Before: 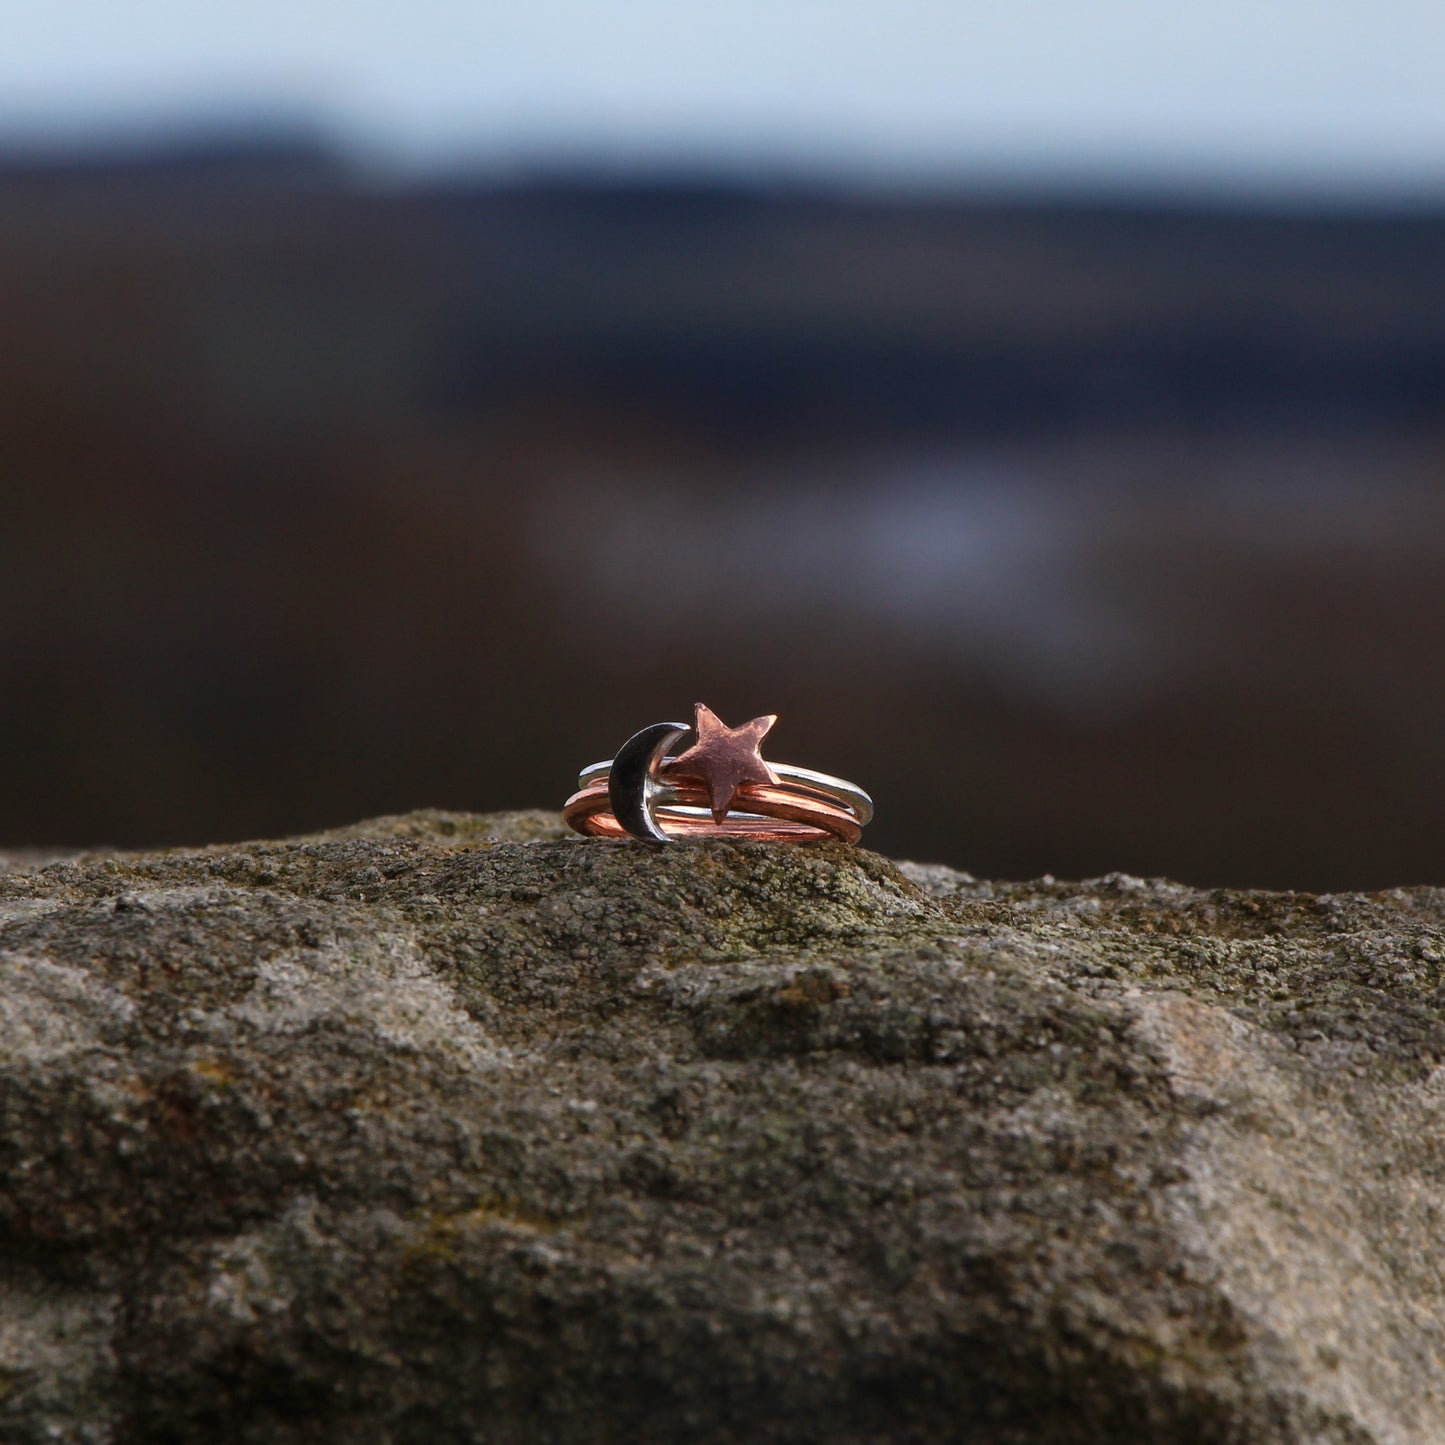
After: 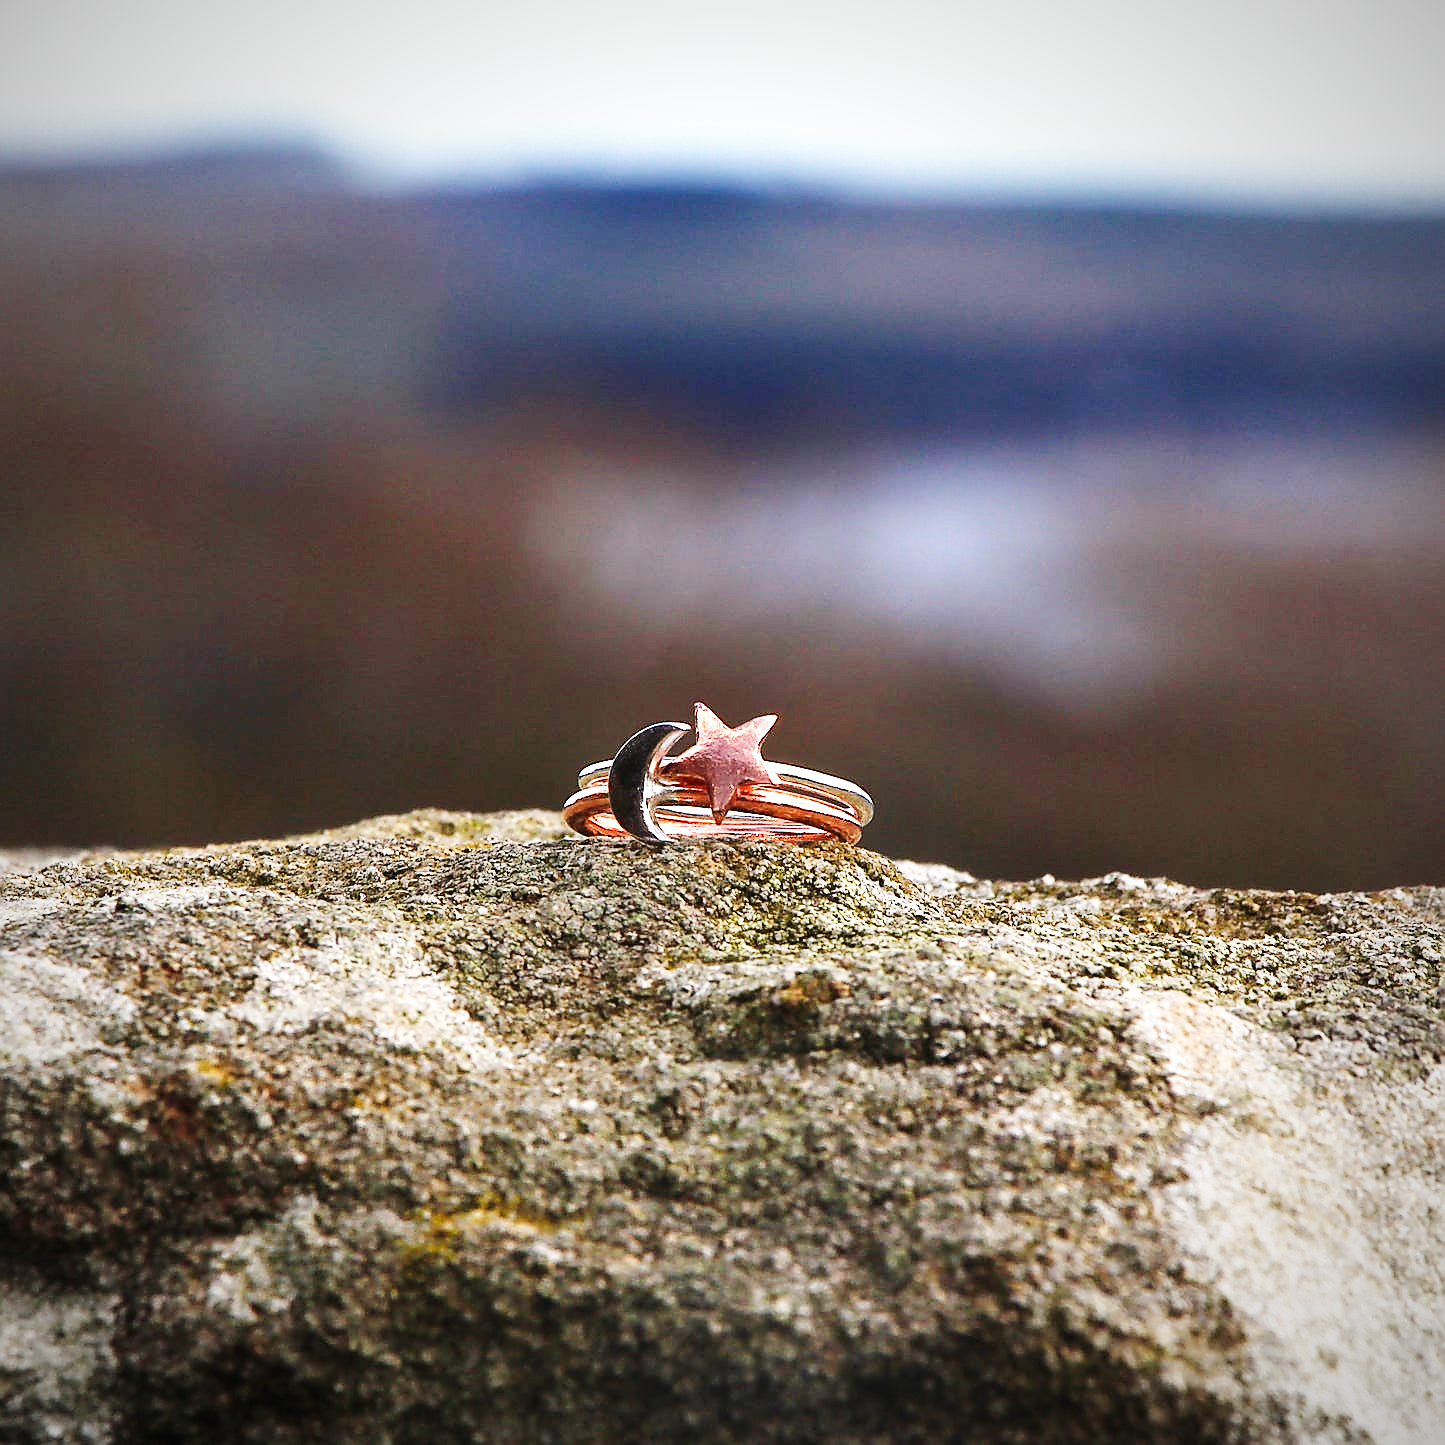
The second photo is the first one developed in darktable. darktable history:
vignetting: fall-off radius 60.92%
sharpen: radius 1.4, amount 1.25, threshold 0.7
base curve: curves: ch0 [(0, 0.003) (0.001, 0.002) (0.006, 0.004) (0.02, 0.022) (0.048, 0.086) (0.094, 0.234) (0.162, 0.431) (0.258, 0.629) (0.385, 0.8) (0.548, 0.918) (0.751, 0.988) (1, 1)], preserve colors none
exposure: black level correction 0, exposure 0.953 EV, compensate exposure bias true, compensate highlight preservation false
